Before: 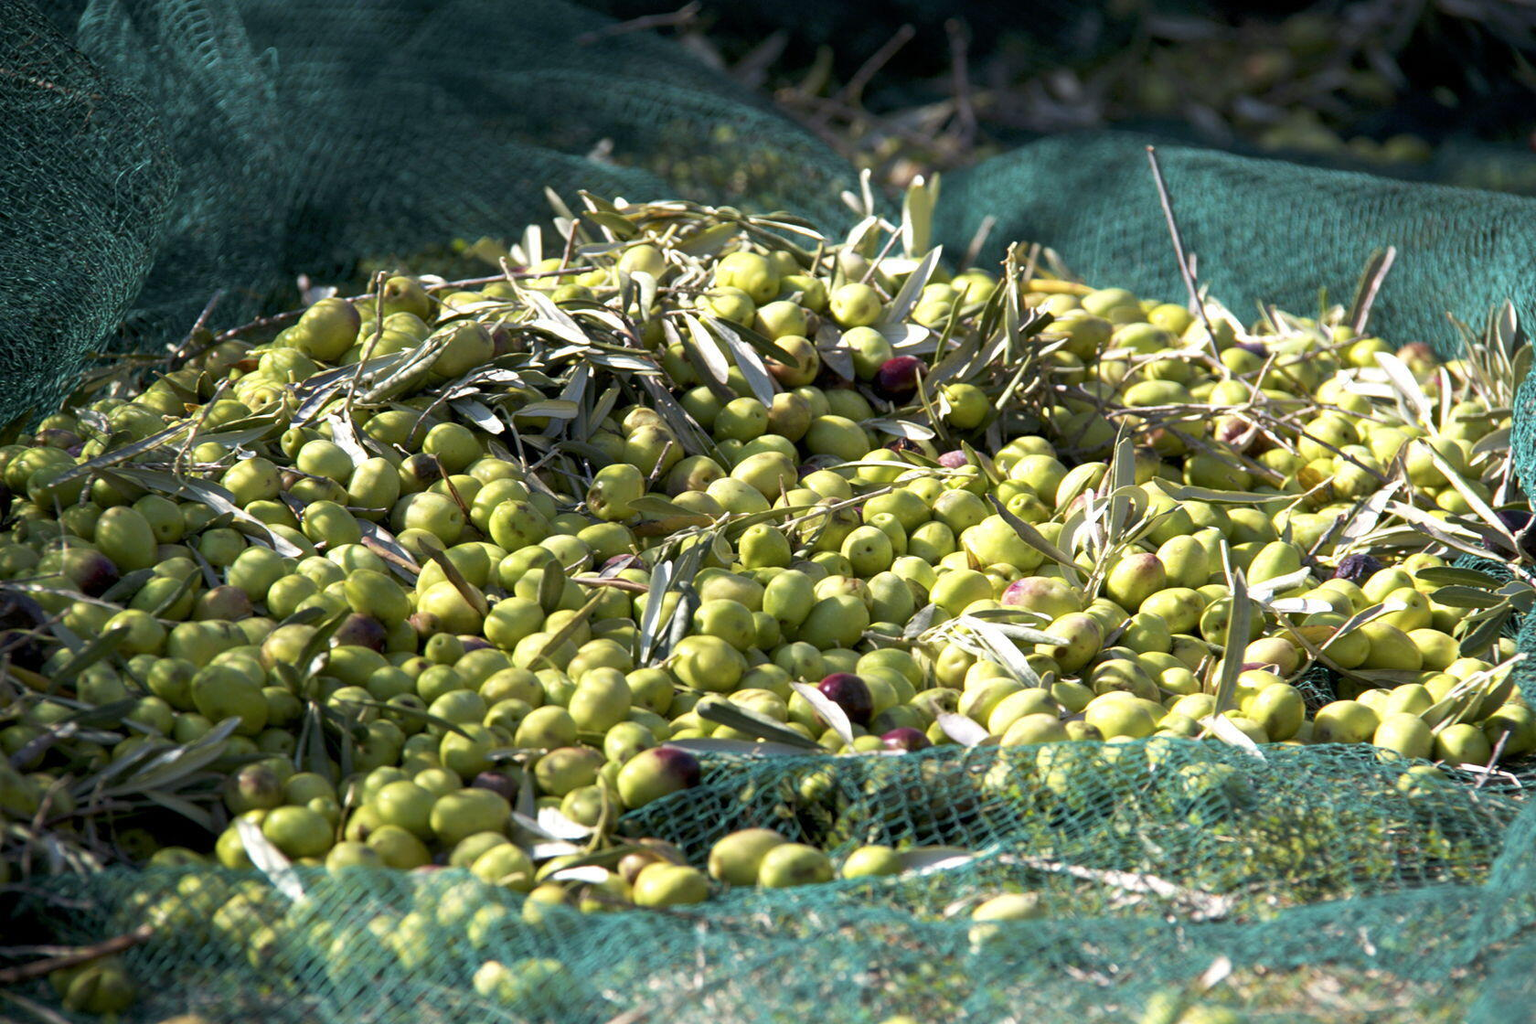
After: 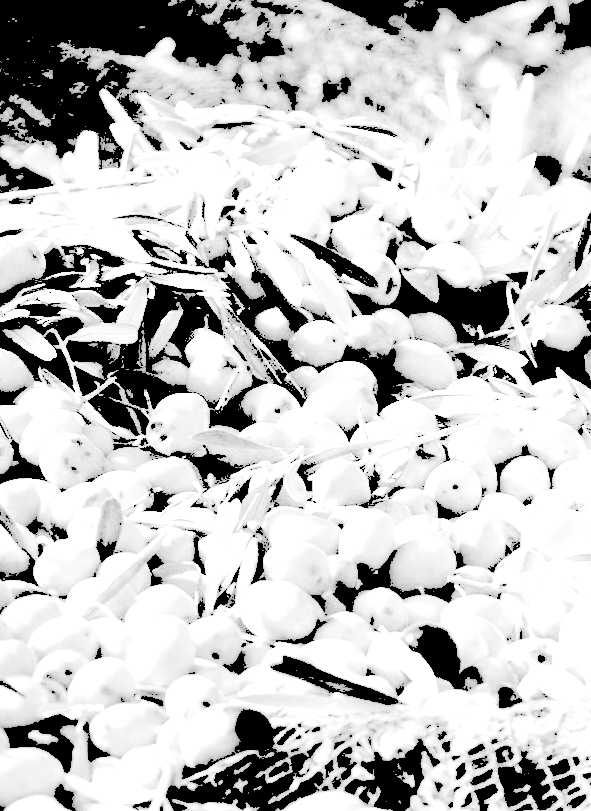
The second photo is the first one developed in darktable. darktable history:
levels: levels [0.246, 0.246, 0.506]
crop and rotate: left 29.476%, top 10.214%, right 35.32%, bottom 17.333%
monochrome: a 2.21, b -1.33, size 2.2
